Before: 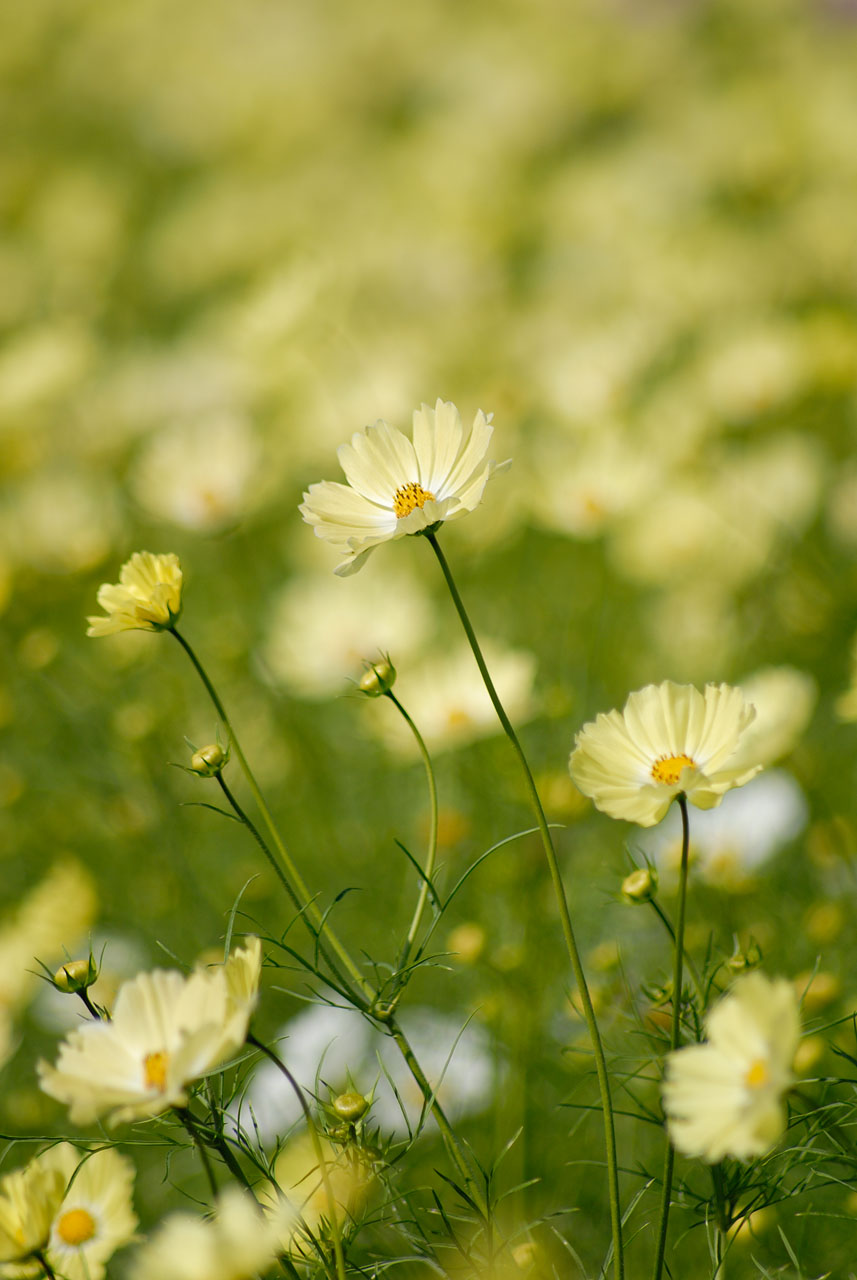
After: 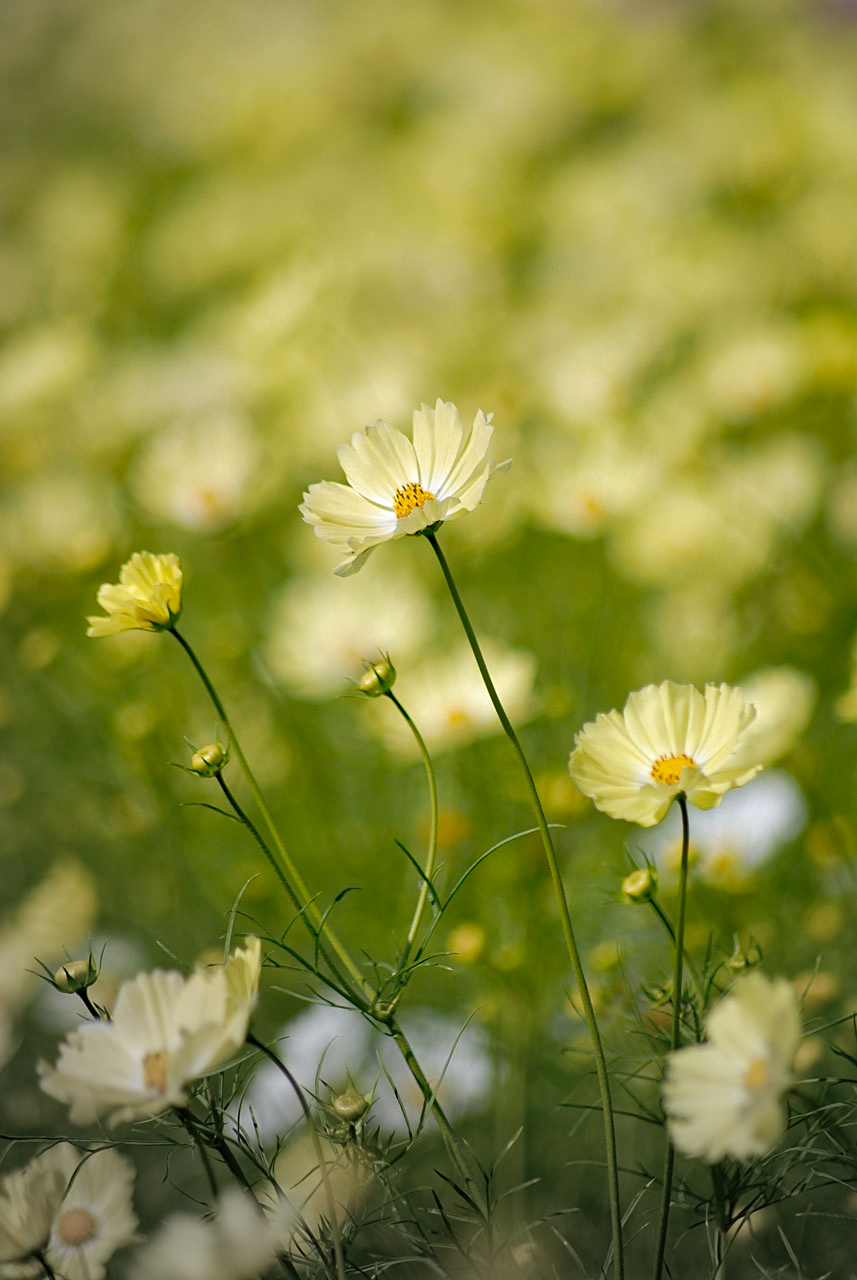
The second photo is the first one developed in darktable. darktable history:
sharpen: amount 0.2
white balance: red 1.004, blue 1.024
haze removal: compatibility mode true, adaptive false
vignetting: fall-off start 73.57%, center (0.22, -0.235)
